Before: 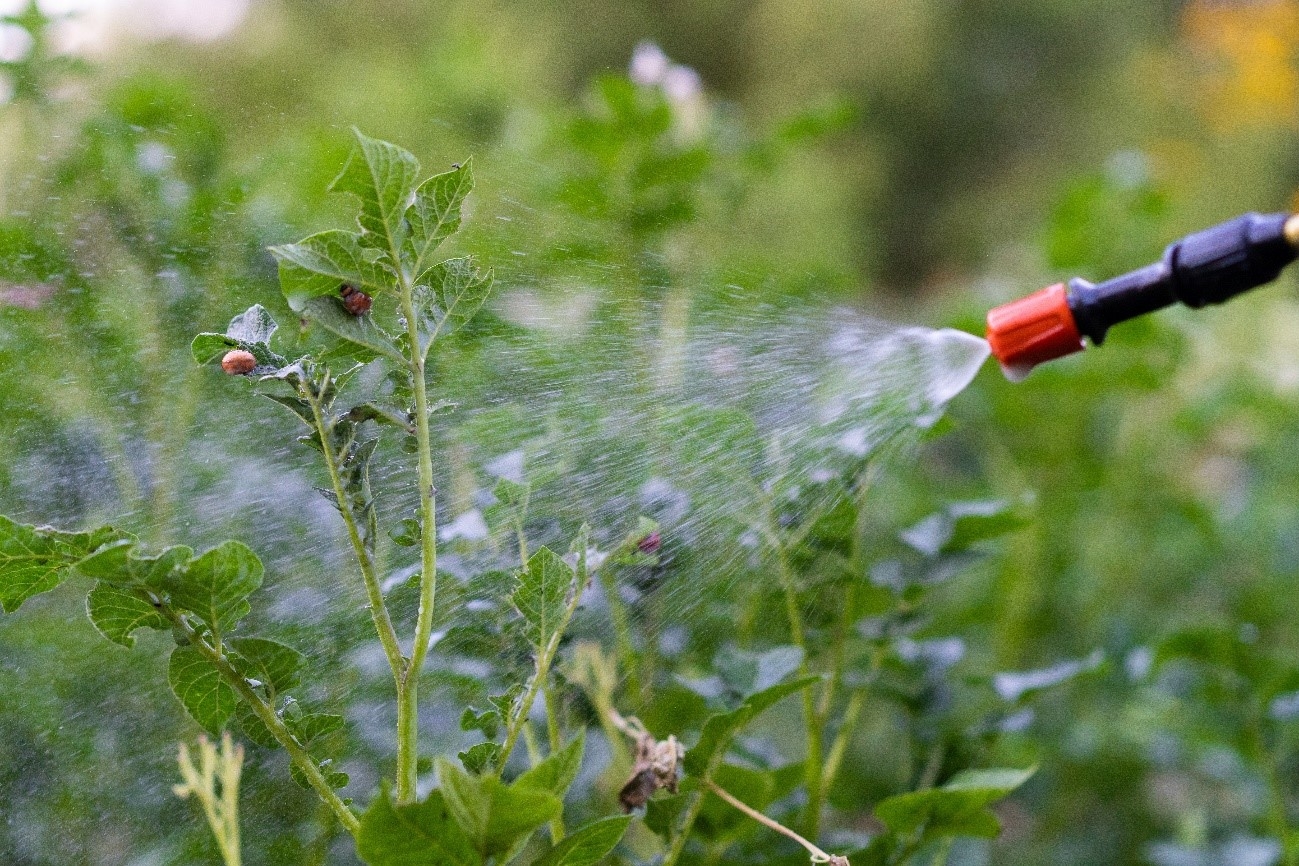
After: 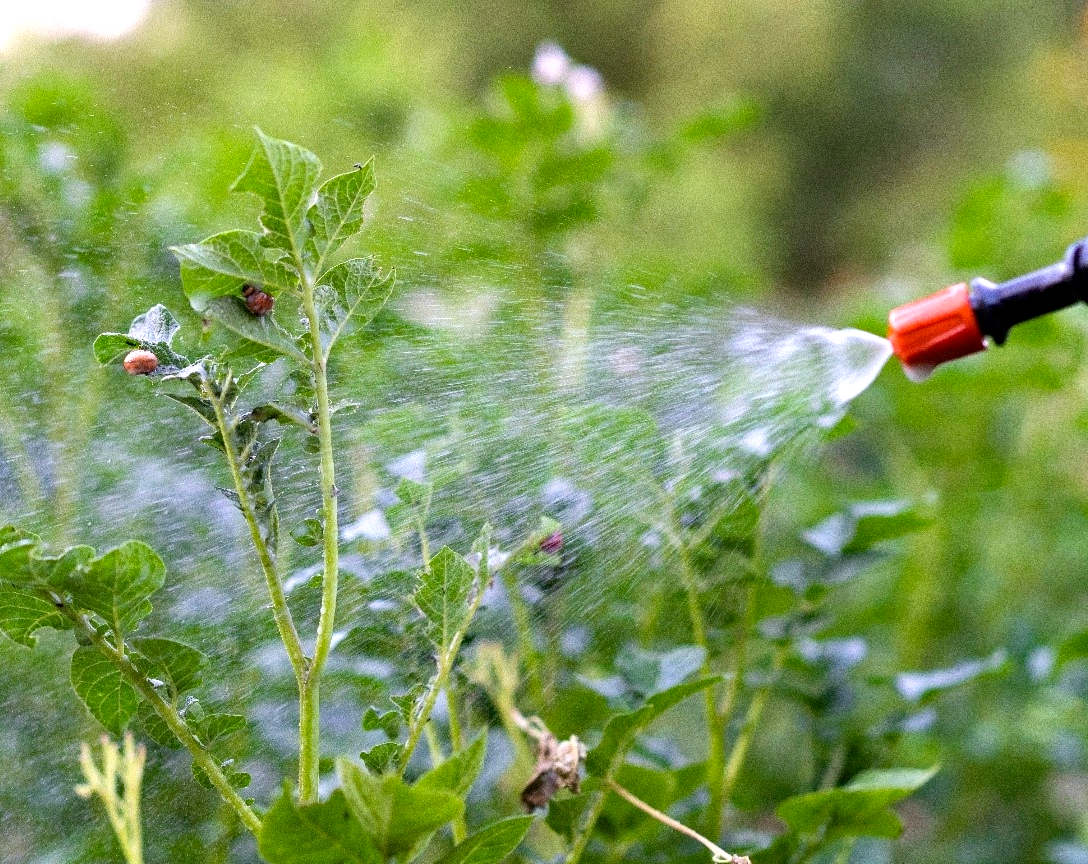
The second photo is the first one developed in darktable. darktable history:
crop: left 7.598%, right 7.873%
color balance: mode lift, gamma, gain (sRGB), lift [0.97, 1, 1, 1], gamma [1.03, 1, 1, 1]
exposure: exposure 0.574 EV, compensate highlight preservation false
haze removal: compatibility mode true, adaptive false
